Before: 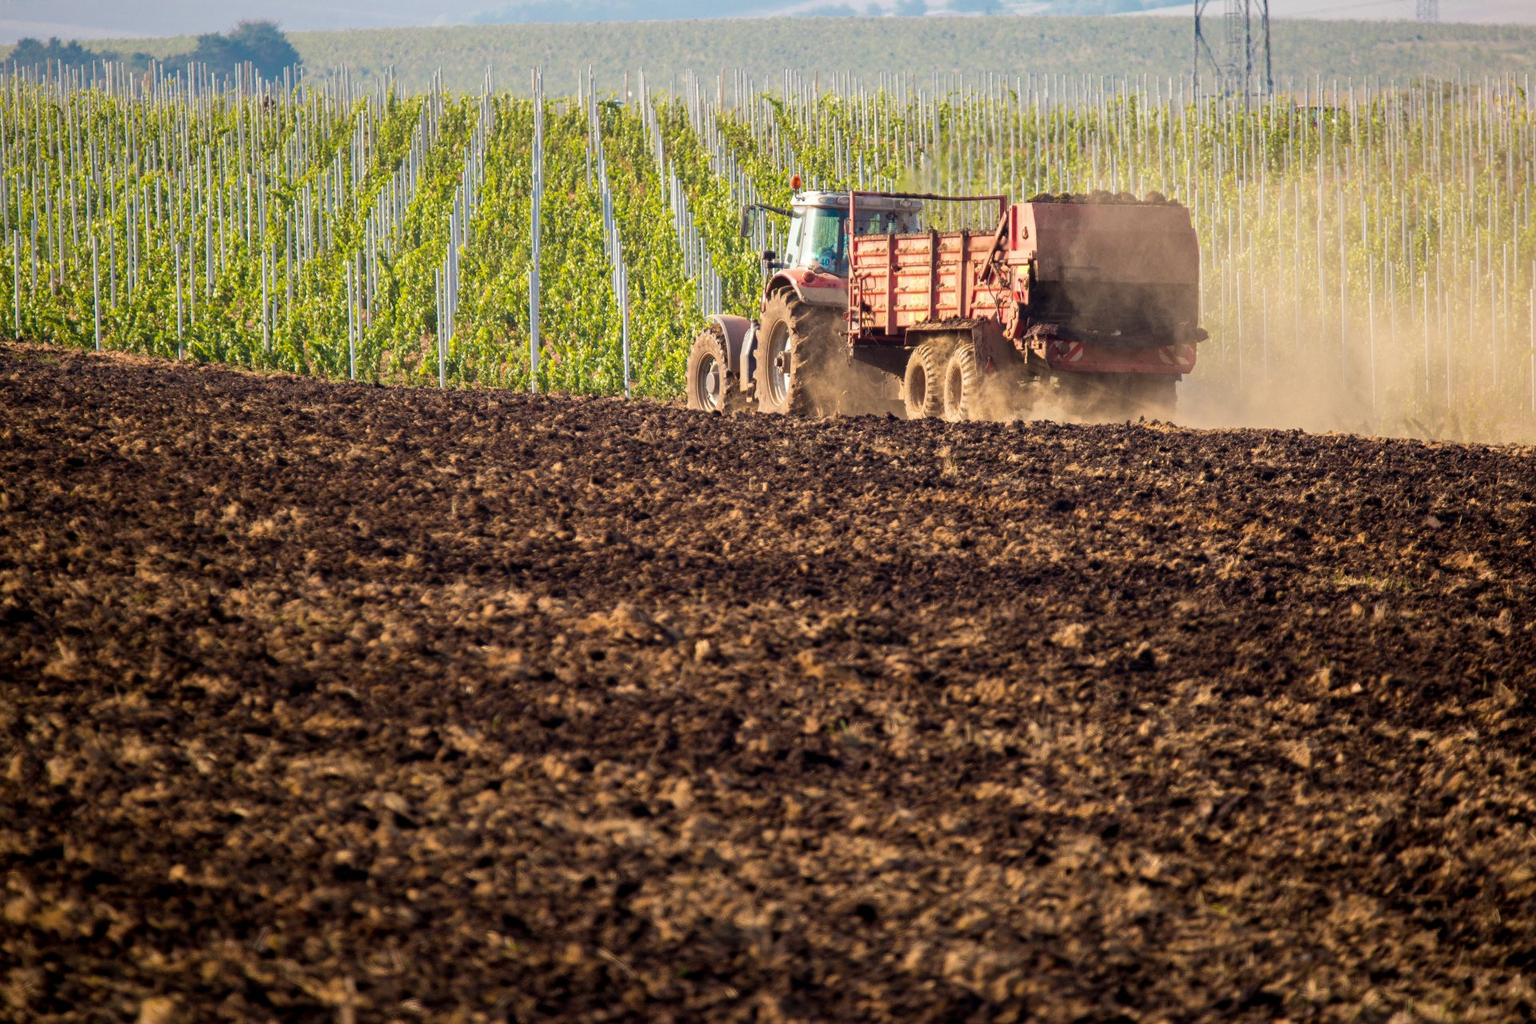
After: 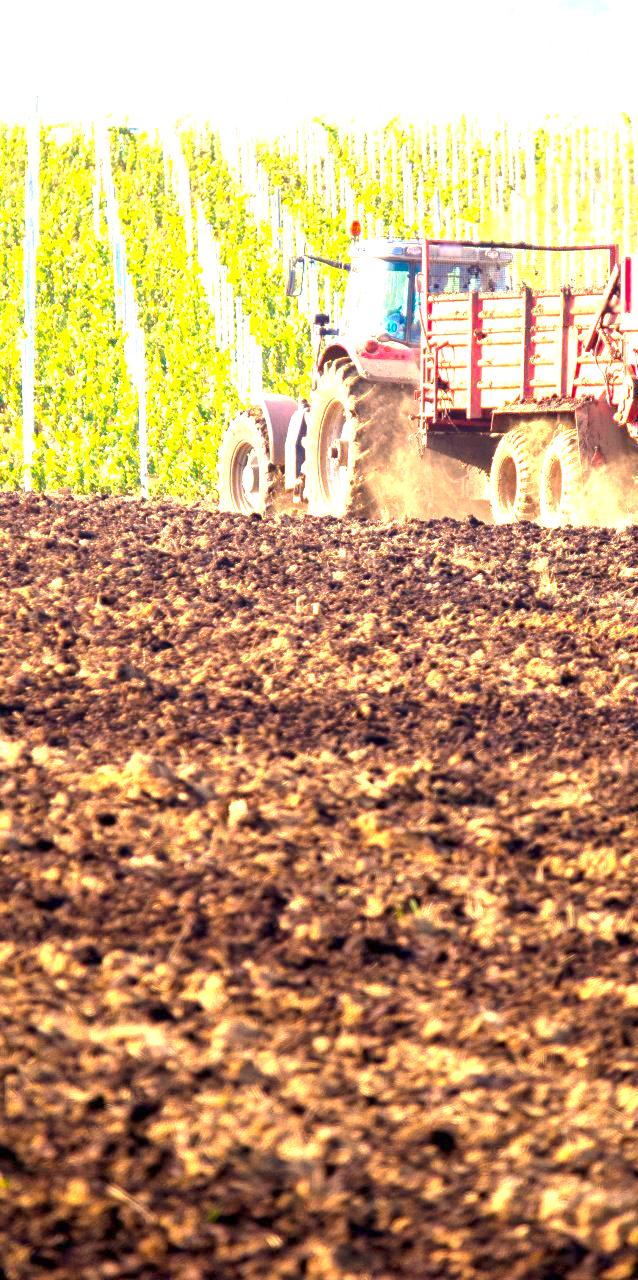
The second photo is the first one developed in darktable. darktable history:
crop: left 33.36%, right 33.36%
exposure: exposure 2.003 EV, compensate highlight preservation false
white balance: red 1.004, blue 1.024
color zones: curves: ch0 [(0, 0.613) (0.01, 0.613) (0.245, 0.448) (0.498, 0.529) (0.642, 0.665) (0.879, 0.777) (0.99, 0.613)]; ch1 [(0, 0) (0.143, 0) (0.286, 0) (0.429, 0) (0.571, 0) (0.714, 0) (0.857, 0)], mix -121.96%
